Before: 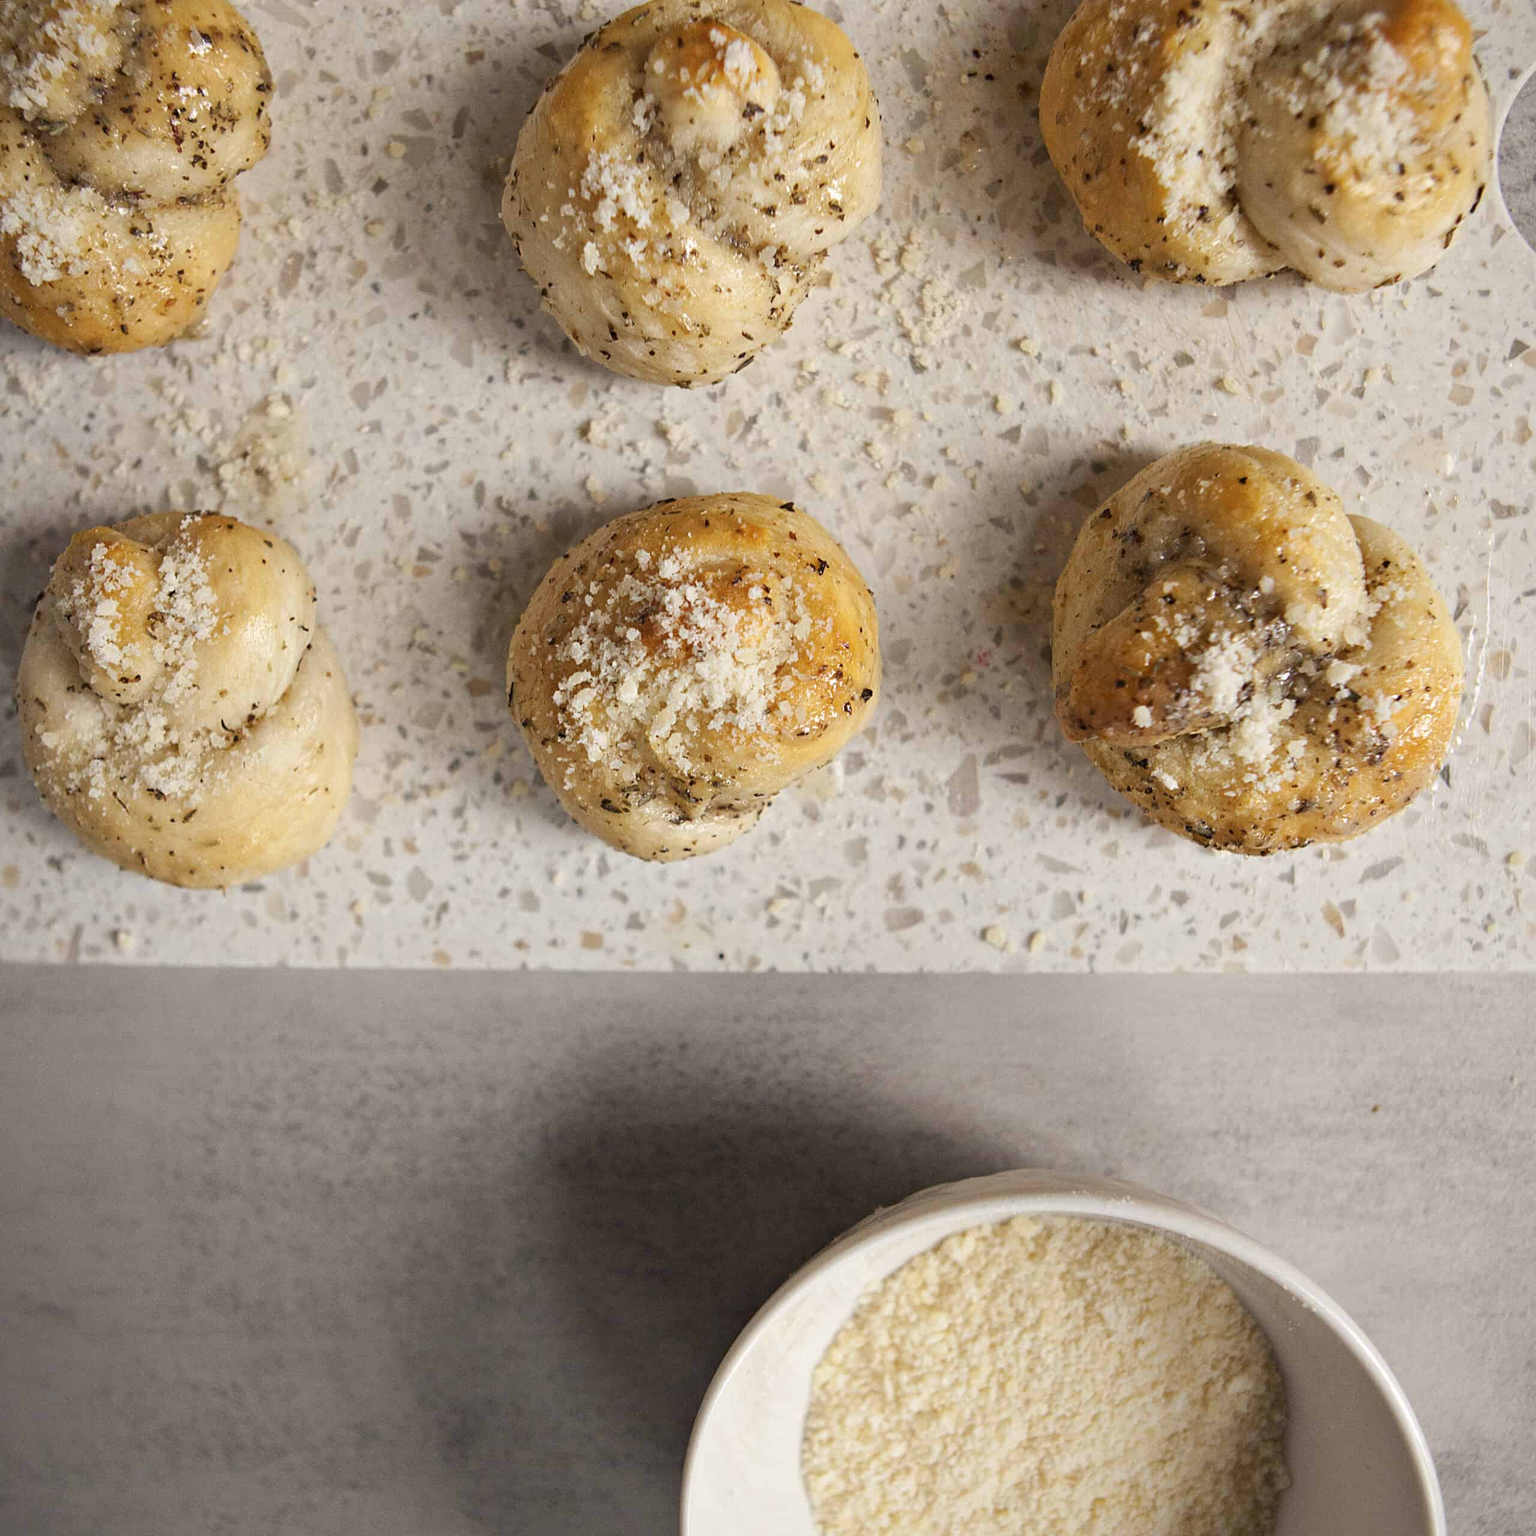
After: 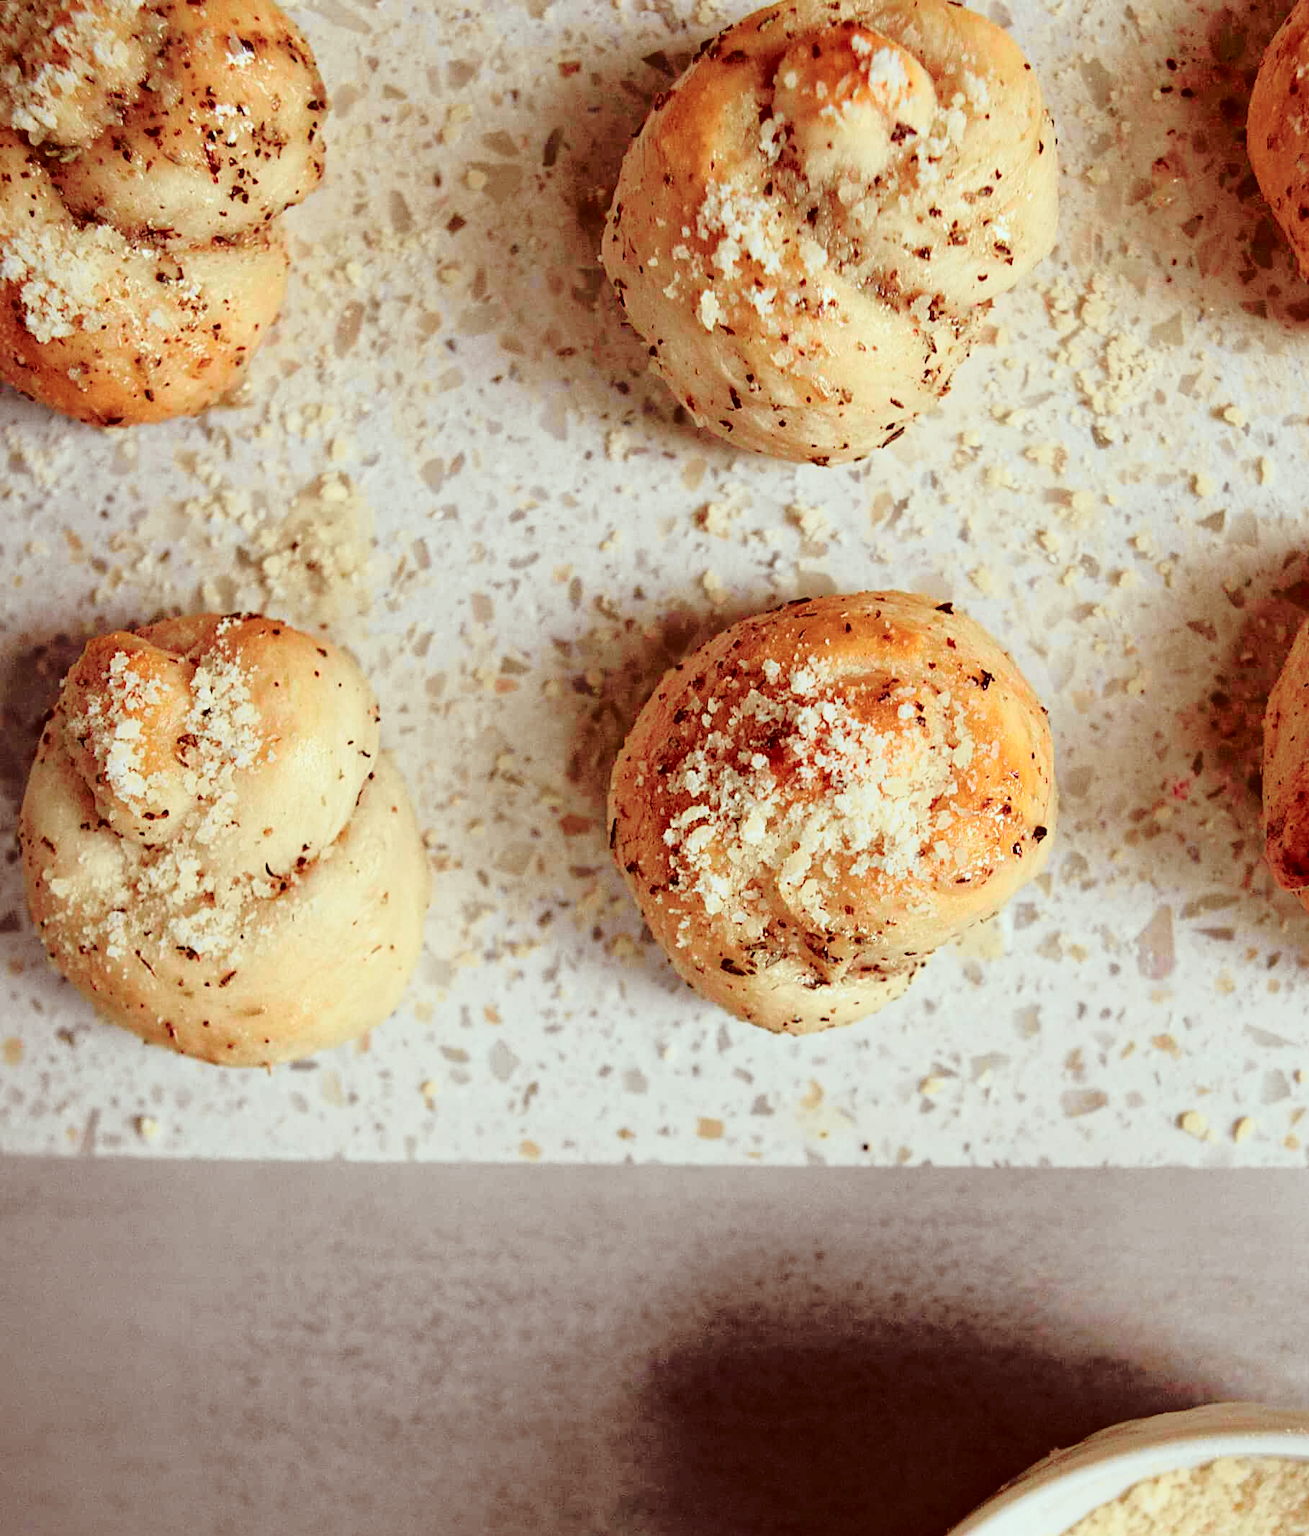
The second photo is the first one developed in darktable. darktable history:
tone curve: curves: ch0 [(0, 0.009) (0.105, 0.08) (0.195, 0.18) (0.283, 0.316) (0.384, 0.434) (0.485, 0.531) (0.638, 0.69) (0.81, 0.872) (1, 0.977)]; ch1 [(0, 0) (0.161, 0.092) (0.35, 0.33) (0.379, 0.401) (0.456, 0.469) (0.502, 0.5) (0.525, 0.514) (0.586, 0.604) (0.642, 0.645) (0.858, 0.817) (1, 0.942)]; ch2 [(0, 0) (0.371, 0.362) (0.437, 0.437) (0.48, 0.49) (0.53, 0.515) (0.56, 0.571) (0.622, 0.606) (0.881, 0.795) (1, 0.929)], color space Lab, independent channels, preserve colors none
base curve: curves: ch0 [(0, 0) (0.073, 0.04) (0.157, 0.139) (0.492, 0.492) (0.758, 0.758) (1, 1)], preserve colors none
color correction: highlights a* -7.23, highlights b* -0.161, shadows a* 20.08, shadows b* 11.73
crop: right 28.885%, bottom 16.626%
